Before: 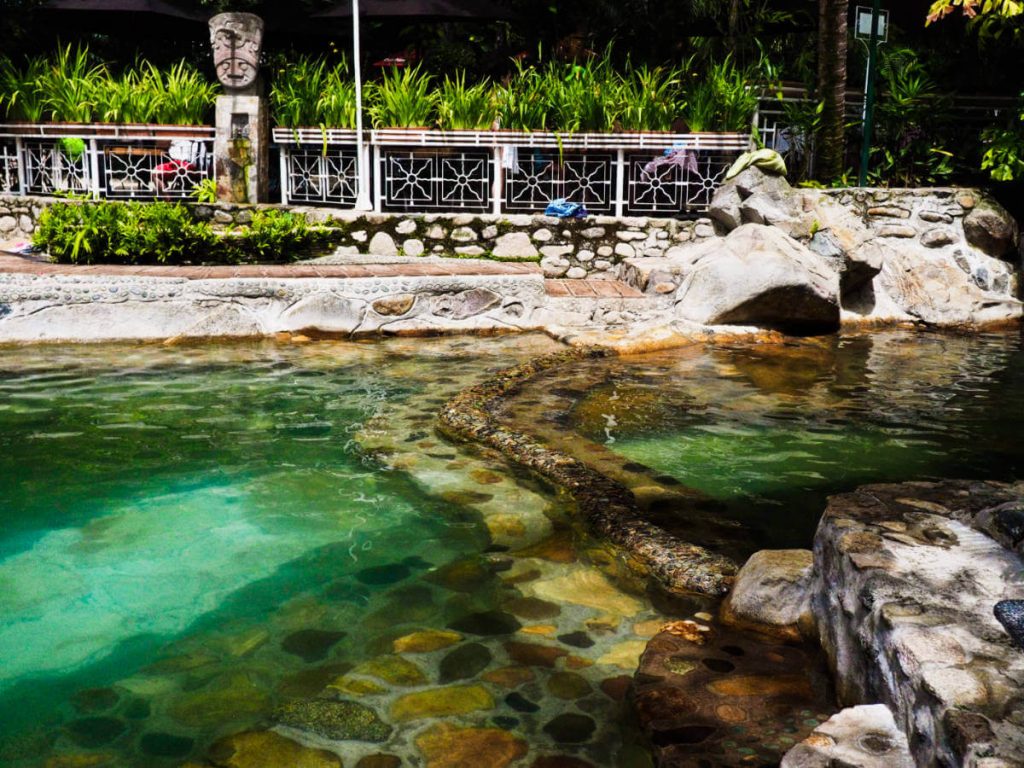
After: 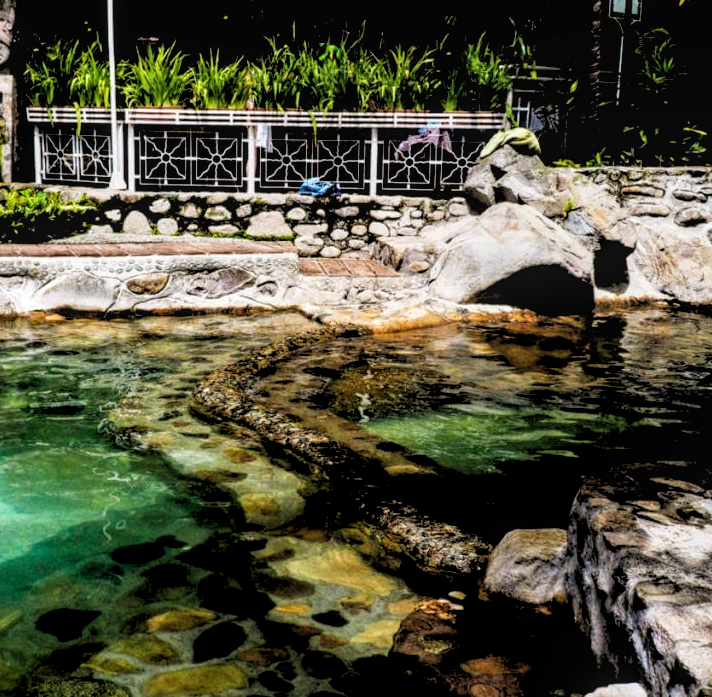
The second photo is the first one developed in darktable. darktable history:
crop and rotate: left 24.034%, top 2.838%, right 6.406%, bottom 6.299%
rgb levels: levels [[0.034, 0.472, 0.904], [0, 0.5, 1], [0, 0.5, 1]]
local contrast: on, module defaults
